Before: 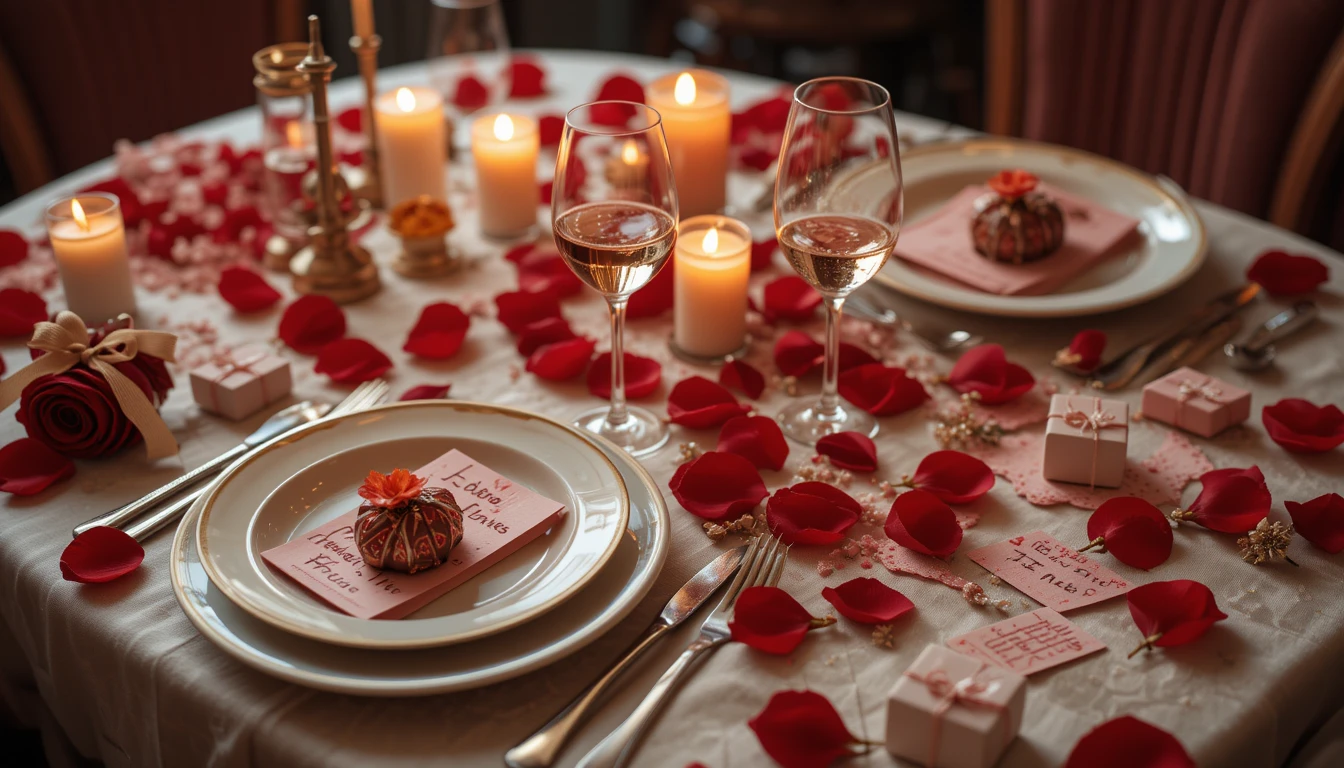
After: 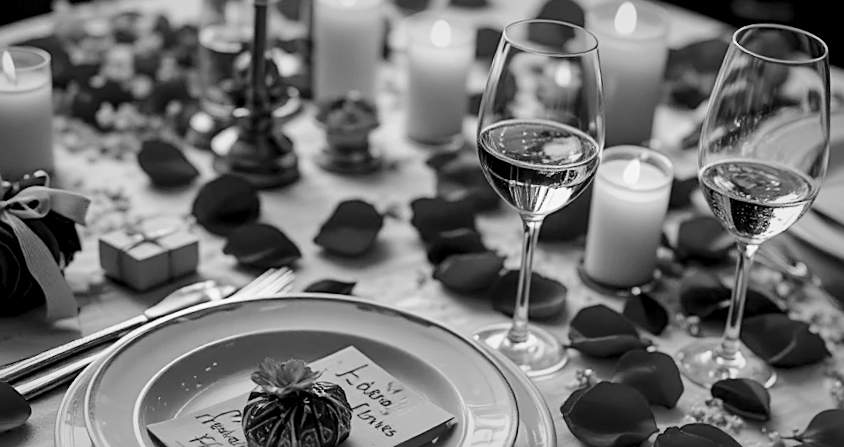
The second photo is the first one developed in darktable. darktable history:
monochrome: on, module defaults
crop and rotate: angle -4.99°, left 2.122%, top 6.945%, right 27.566%, bottom 30.519%
local contrast: mode bilateral grid, contrast 44, coarseness 69, detail 214%, midtone range 0.2
color balance rgb: perceptual saturation grading › global saturation 25%, perceptual brilliance grading › mid-tones 10%, perceptual brilliance grading › shadows 15%, global vibrance 20%
sharpen: on, module defaults
rotate and perspective: rotation 2.17°, automatic cropping off
filmic rgb: black relative exposure -7.15 EV, white relative exposure 5.36 EV, hardness 3.02
